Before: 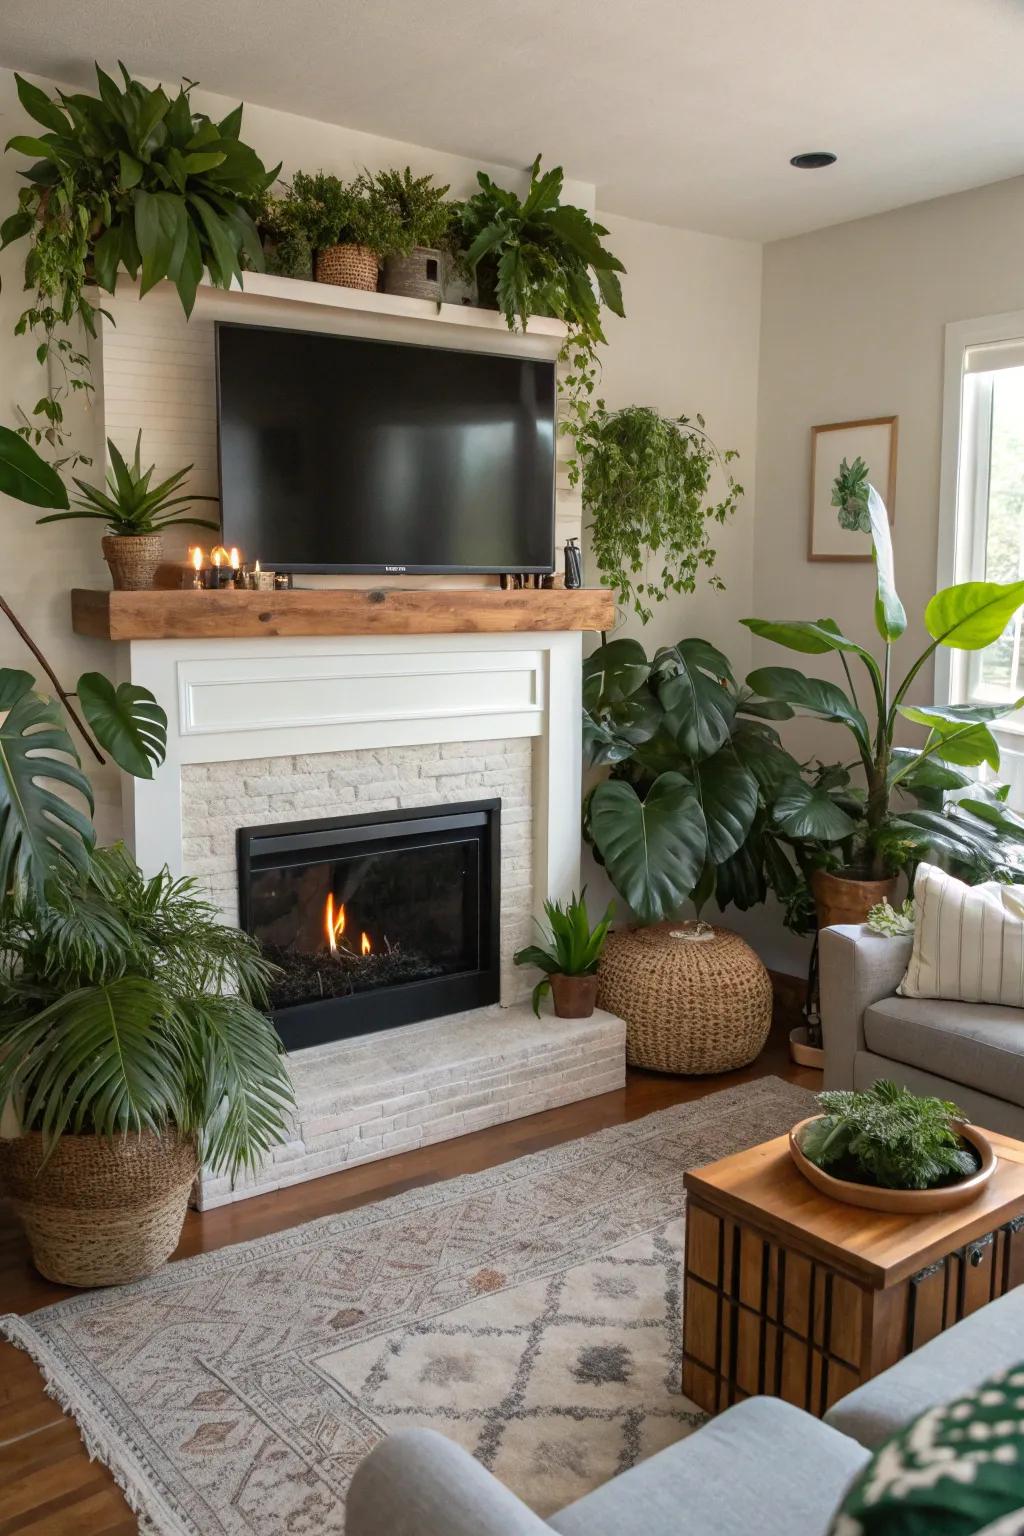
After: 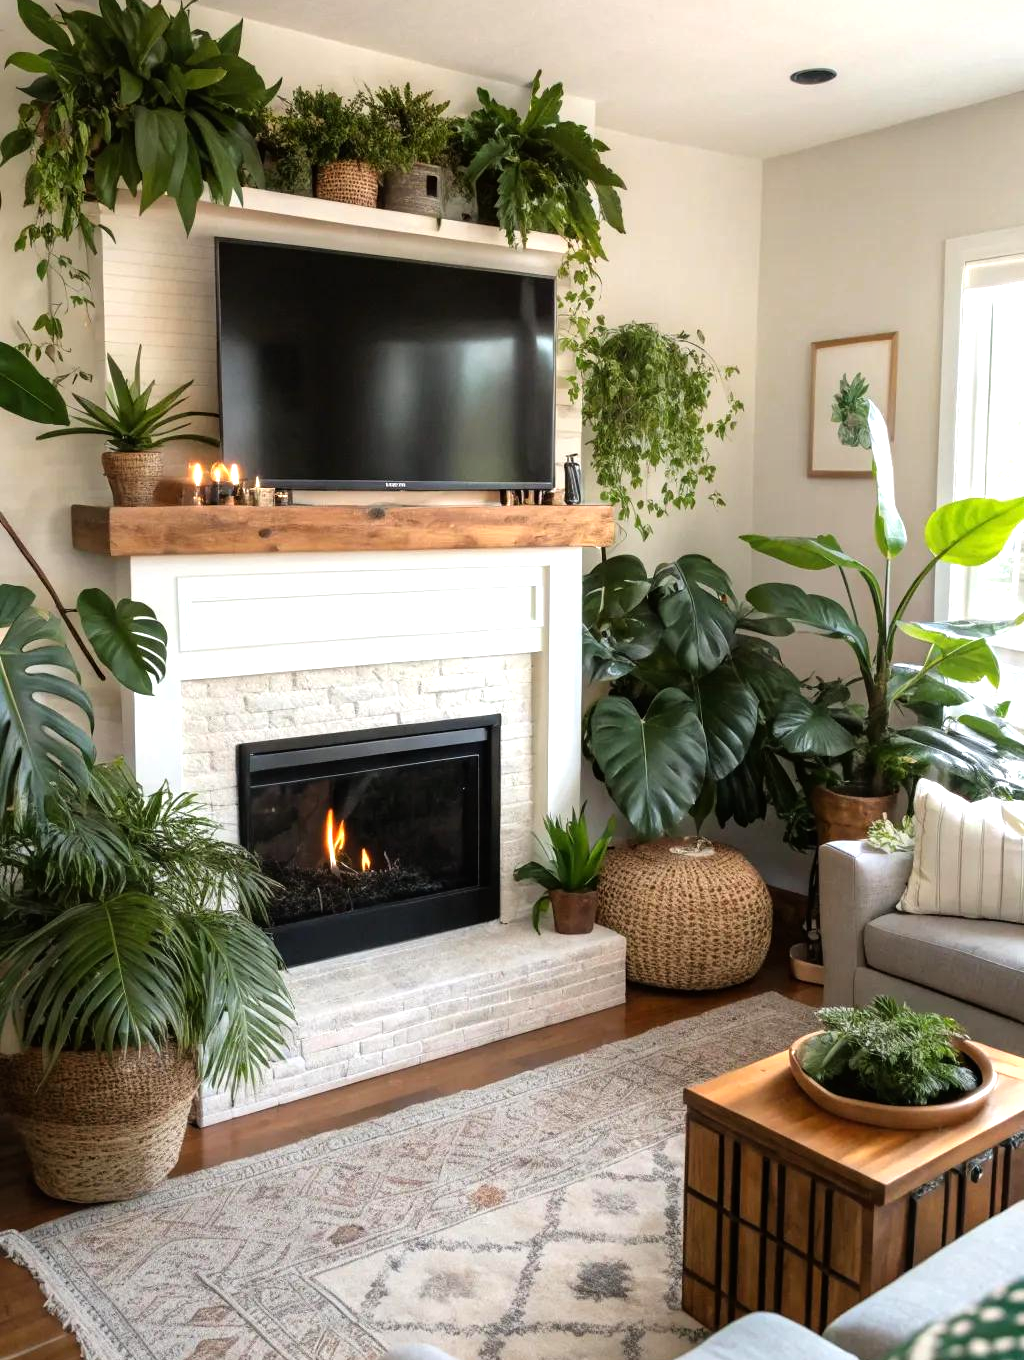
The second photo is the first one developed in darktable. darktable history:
tone equalizer: -8 EV -0.749 EV, -7 EV -0.701 EV, -6 EV -0.605 EV, -5 EV -0.394 EV, -3 EV 0.385 EV, -2 EV 0.6 EV, -1 EV 0.683 EV, +0 EV 0.753 EV
crop and rotate: top 5.521%, bottom 5.896%
